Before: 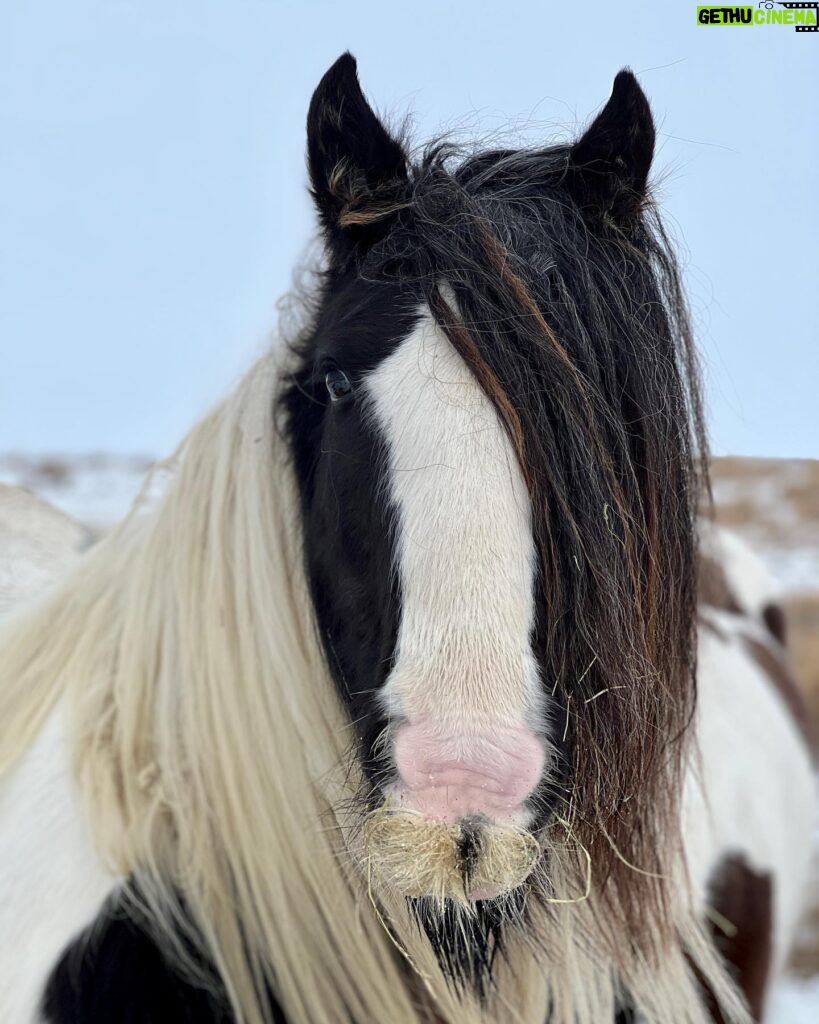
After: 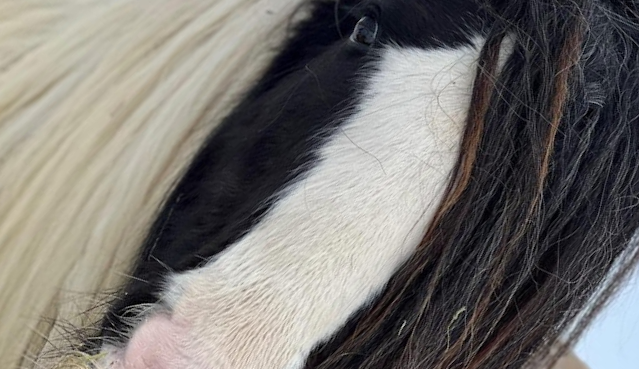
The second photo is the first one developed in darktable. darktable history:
crop and rotate: angle -46.15°, top 16.79%, right 0.905%, bottom 11.626%
